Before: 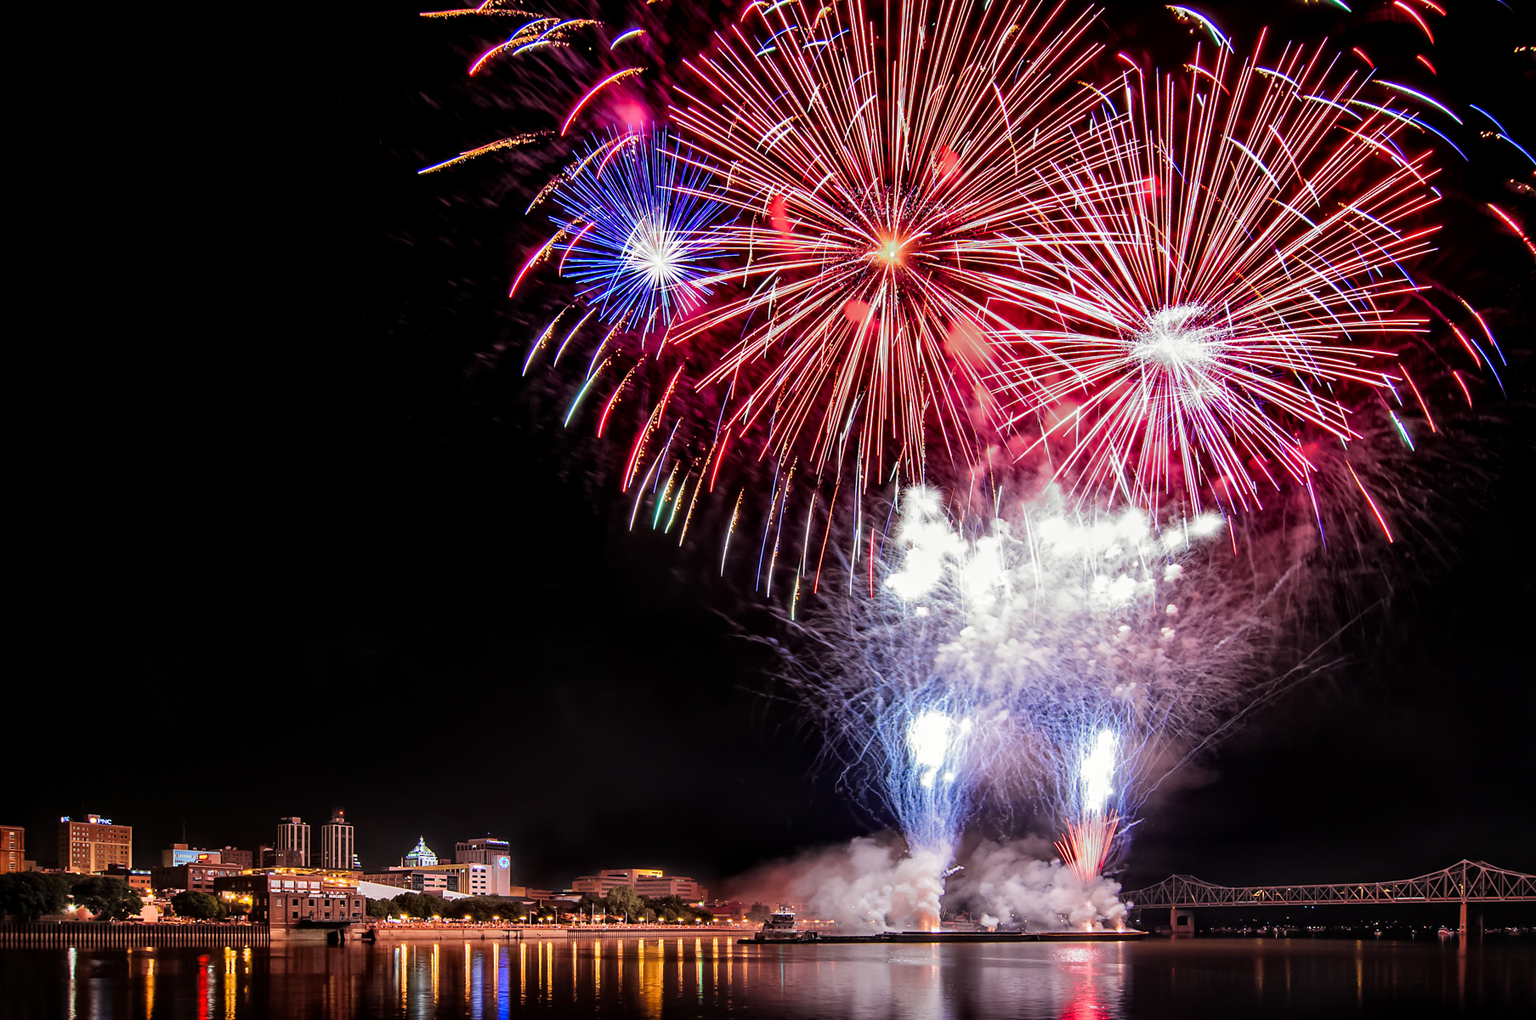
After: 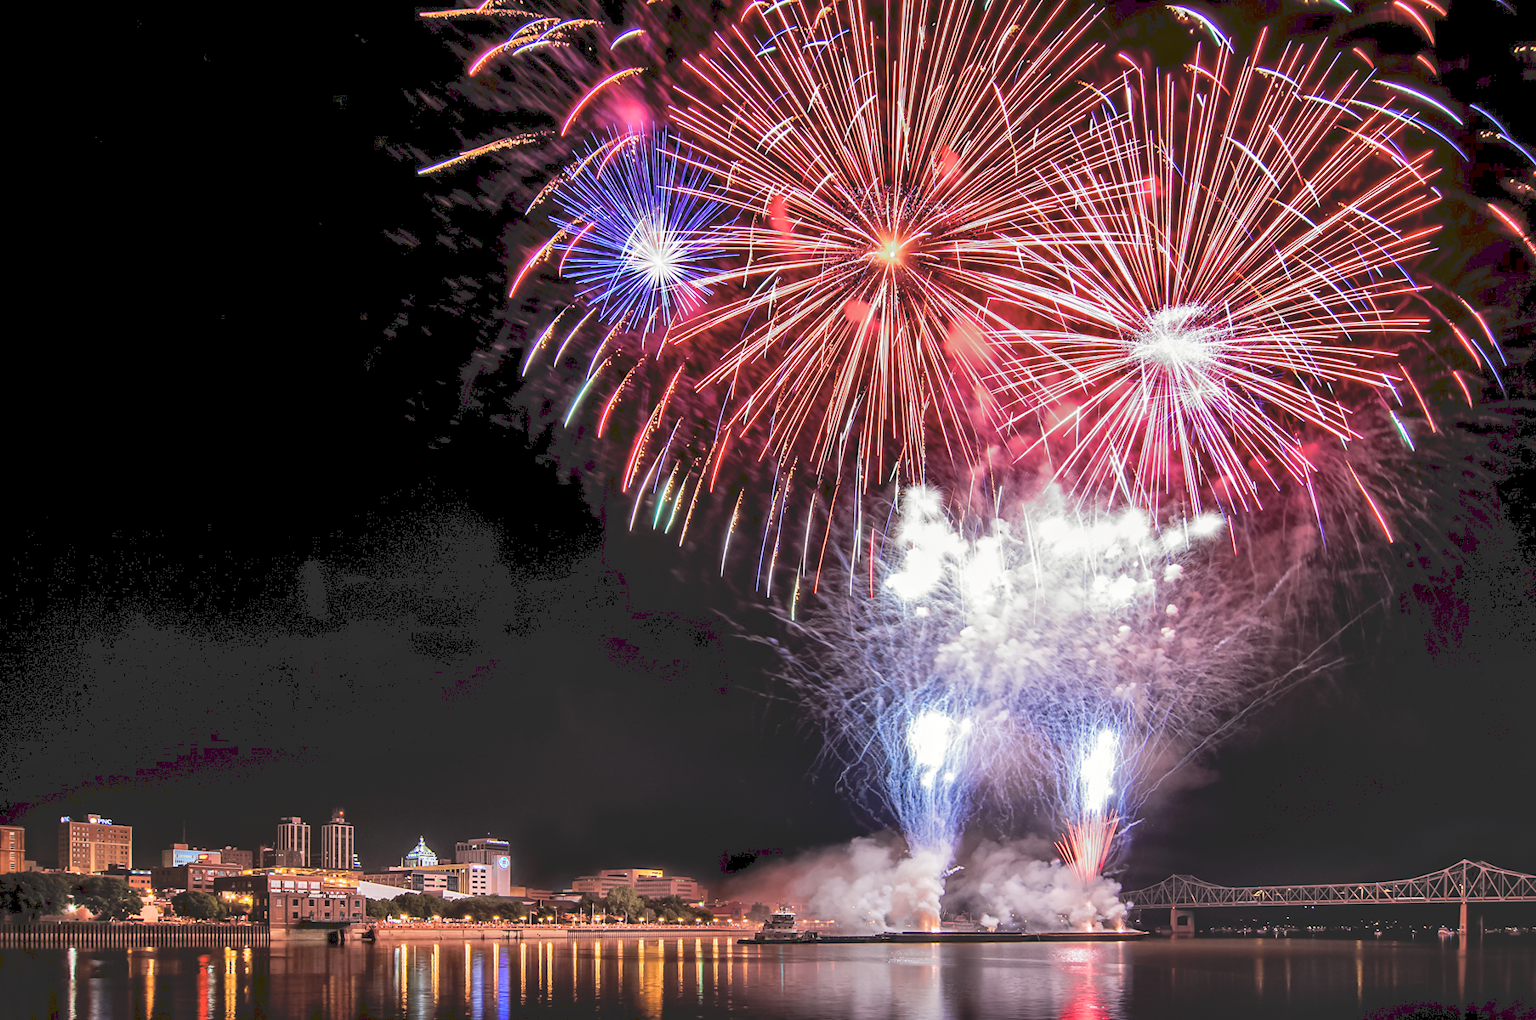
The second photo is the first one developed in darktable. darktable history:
shadows and highlights: shadows 32, highlights -32, soften with gaussian
tone curve: curves: ch0 [(0, 0) (0.003, 0.144) (0.011, 0.149) (0.025, 0.159) (0.044, 0.183) (0.069, 0.207) (0.1, 0.236) (0.136, 0.269) (0.177, 0.303) (0.224, 0.339) (0.277, 0.38) (0.335, 0.428) (0.399, 0.478) (0.468, 0.539) (0.543, 0.604) (0.623, 0.679) (0.709, 0.755) (0.801, 0.836) (0.898, 0.918) (1, 1)], preserve colors none
